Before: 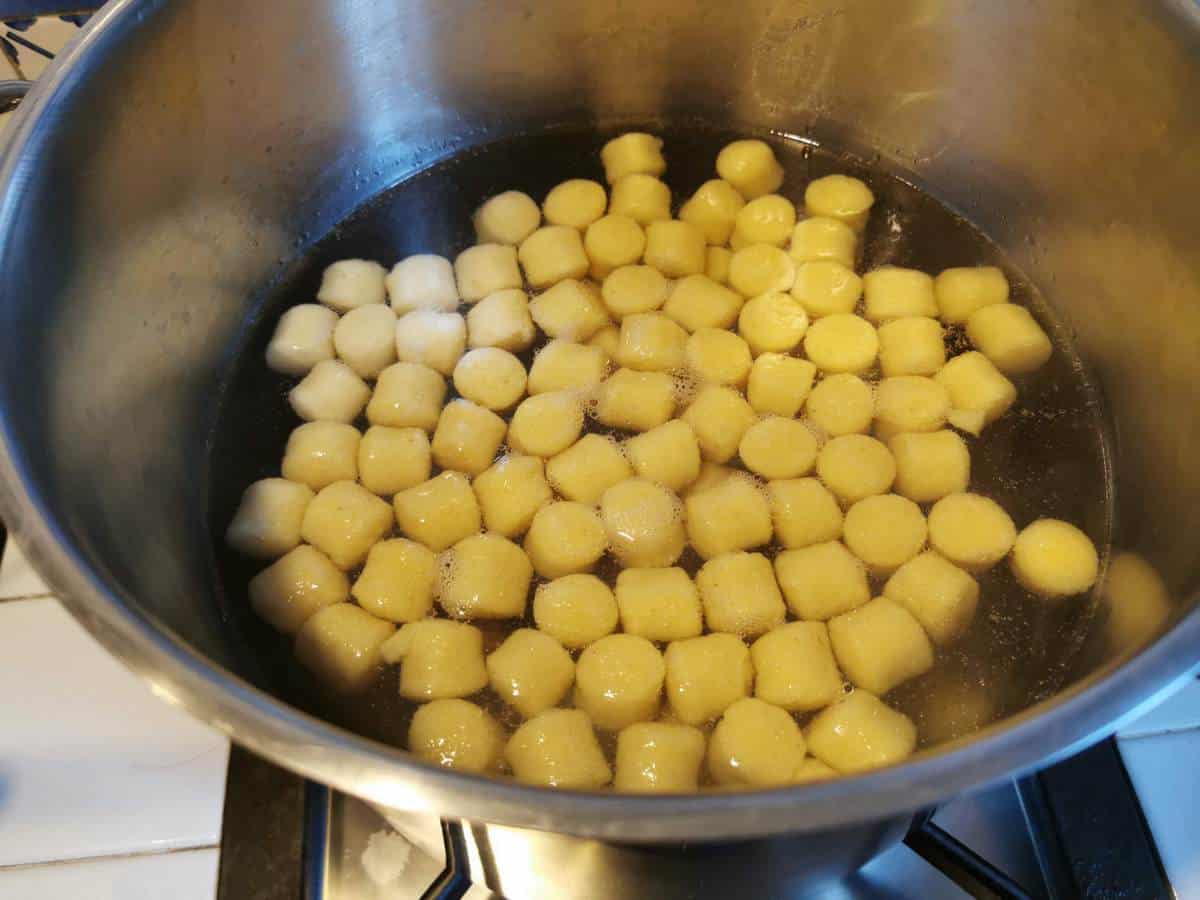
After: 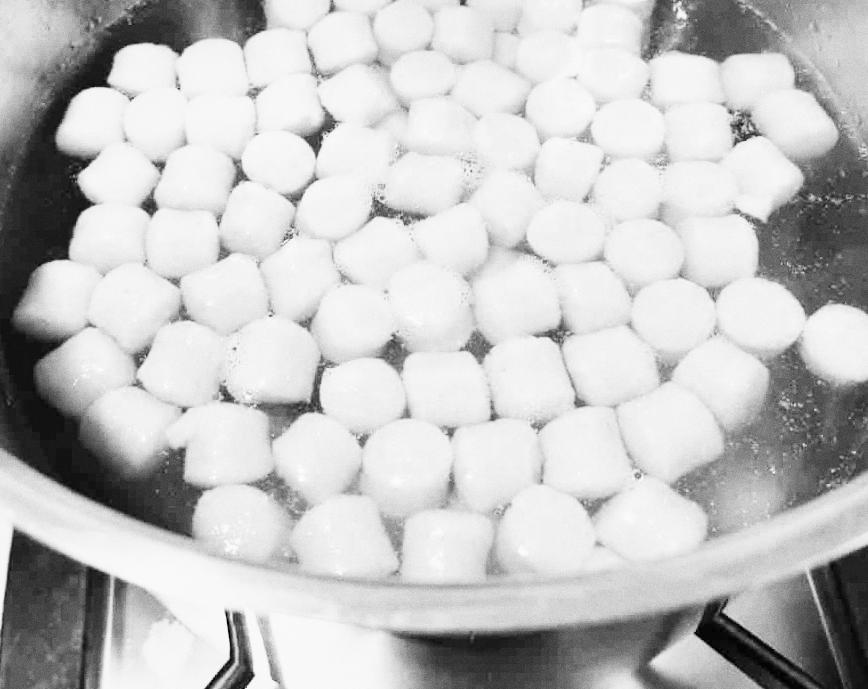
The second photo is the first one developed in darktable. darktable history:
rotate and perspective: rotation 0.226°, lens shift (vertical) -0.042, crop left 0.023, crop right 0.982, crop top 0.006, crop bottom 0.994
exposure: black level correction 0, exposure 2.327 EV, compensate exposure bias true, compensate highlight preservation false
monochrome: a 32, b 64, size 2.3
crop: left 16.871%, top 22.857%, right 9.116%
white balance: red 0.967, blue 1.049
sigmoid: contrast 1.8
grain: coarseness 0.47 ISO
color contrast: green-magenta contrast 0.85, blue-yellow contrast 1.25, unbound 0
